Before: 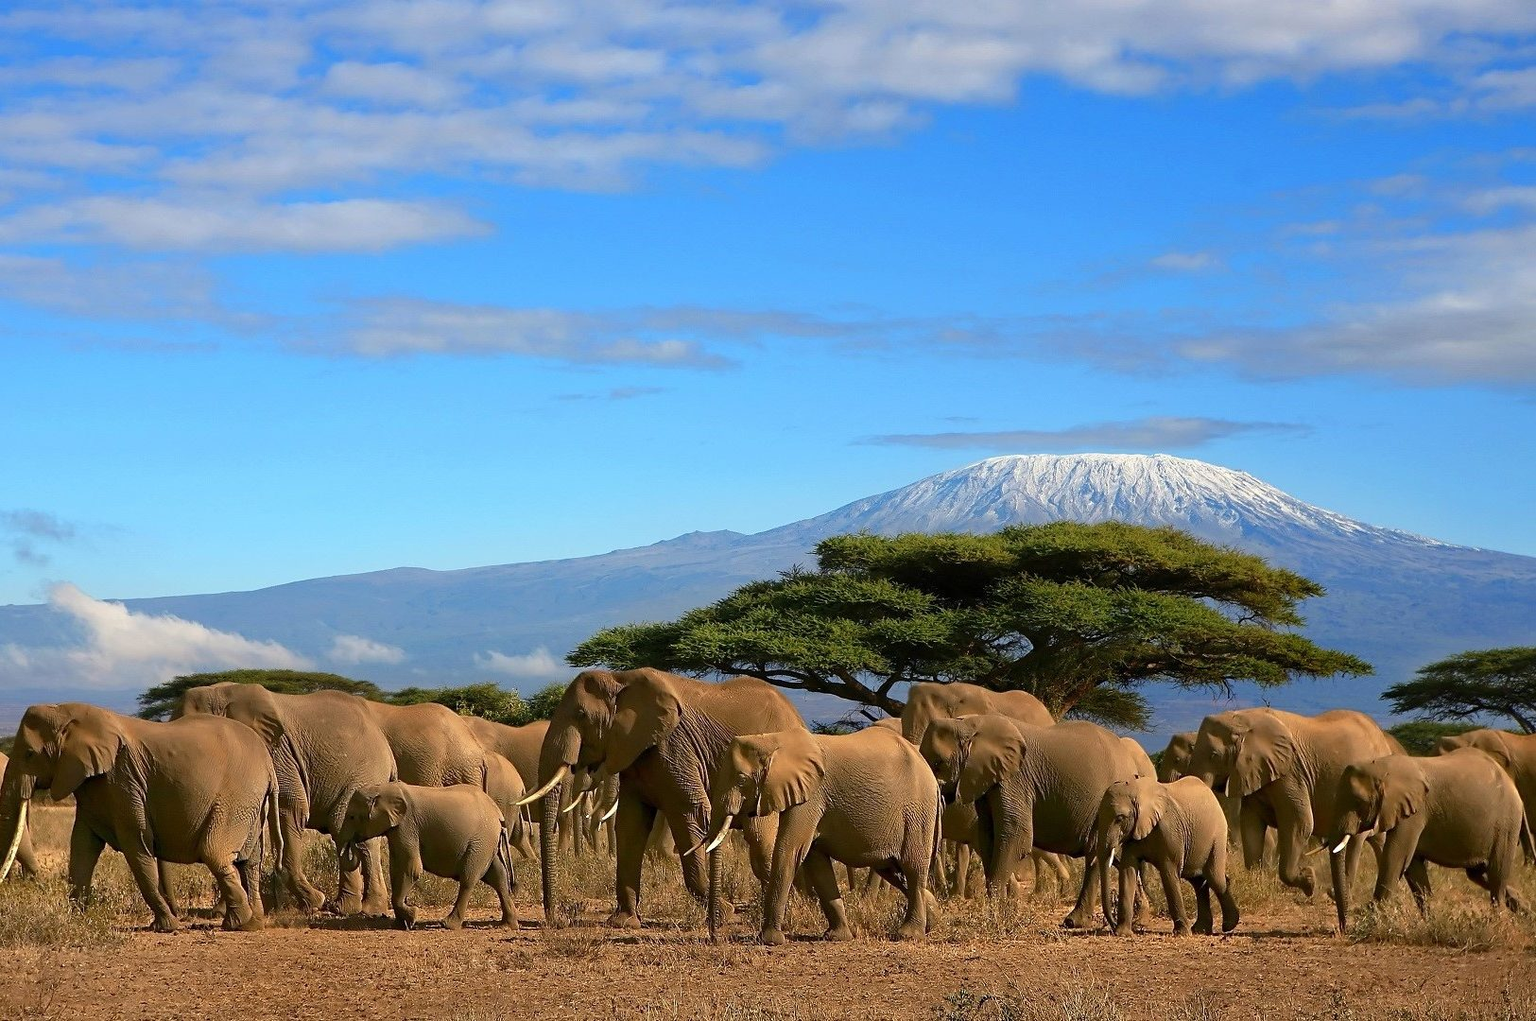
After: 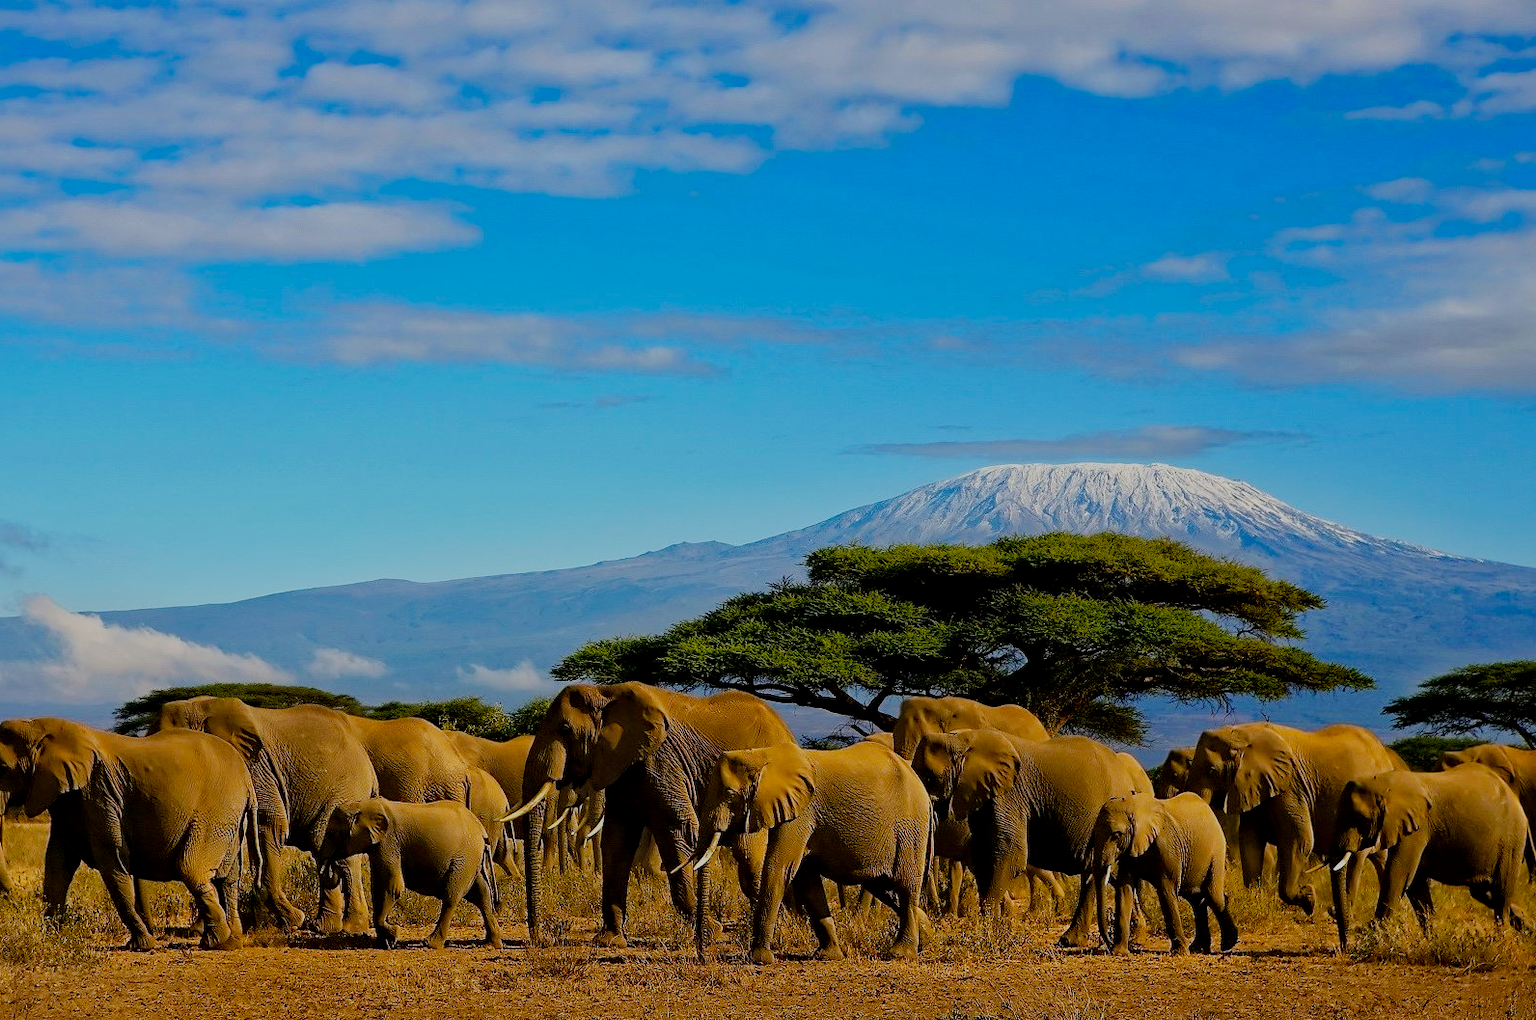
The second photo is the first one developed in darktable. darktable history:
local contrast: mode bilateral grid, contrast 30, coarseness 25, midtone range 0.2
crop: left 1.743%, right 0.268%, bottom 2.011%
color balance rgb: linear chroma grading › global chroma 10%, perceptual saturation grading › global saturation 30%, global vibrance 10%
filmic rgb: middle gray luminance 30%, black relative exposure -9 EV, white relative exposure 7 EV, threshold 6 EV, target black luminance 0%, hardness 2.94, latitude 2.04%, contrast 0.963, highlights saturation mix 5%, shadows ↔ highlights balance 12.16%, add noise in highlights 0, preserve chrominance no, color science v3 (2019), use custom middle-gray values true, iterations of high-quality reconstruction 0, contrast in highlights soft, enable highlight reconstruction true
contrast brightness saturation: contrast 0.05, brightness 0.06, saturation 0.01
